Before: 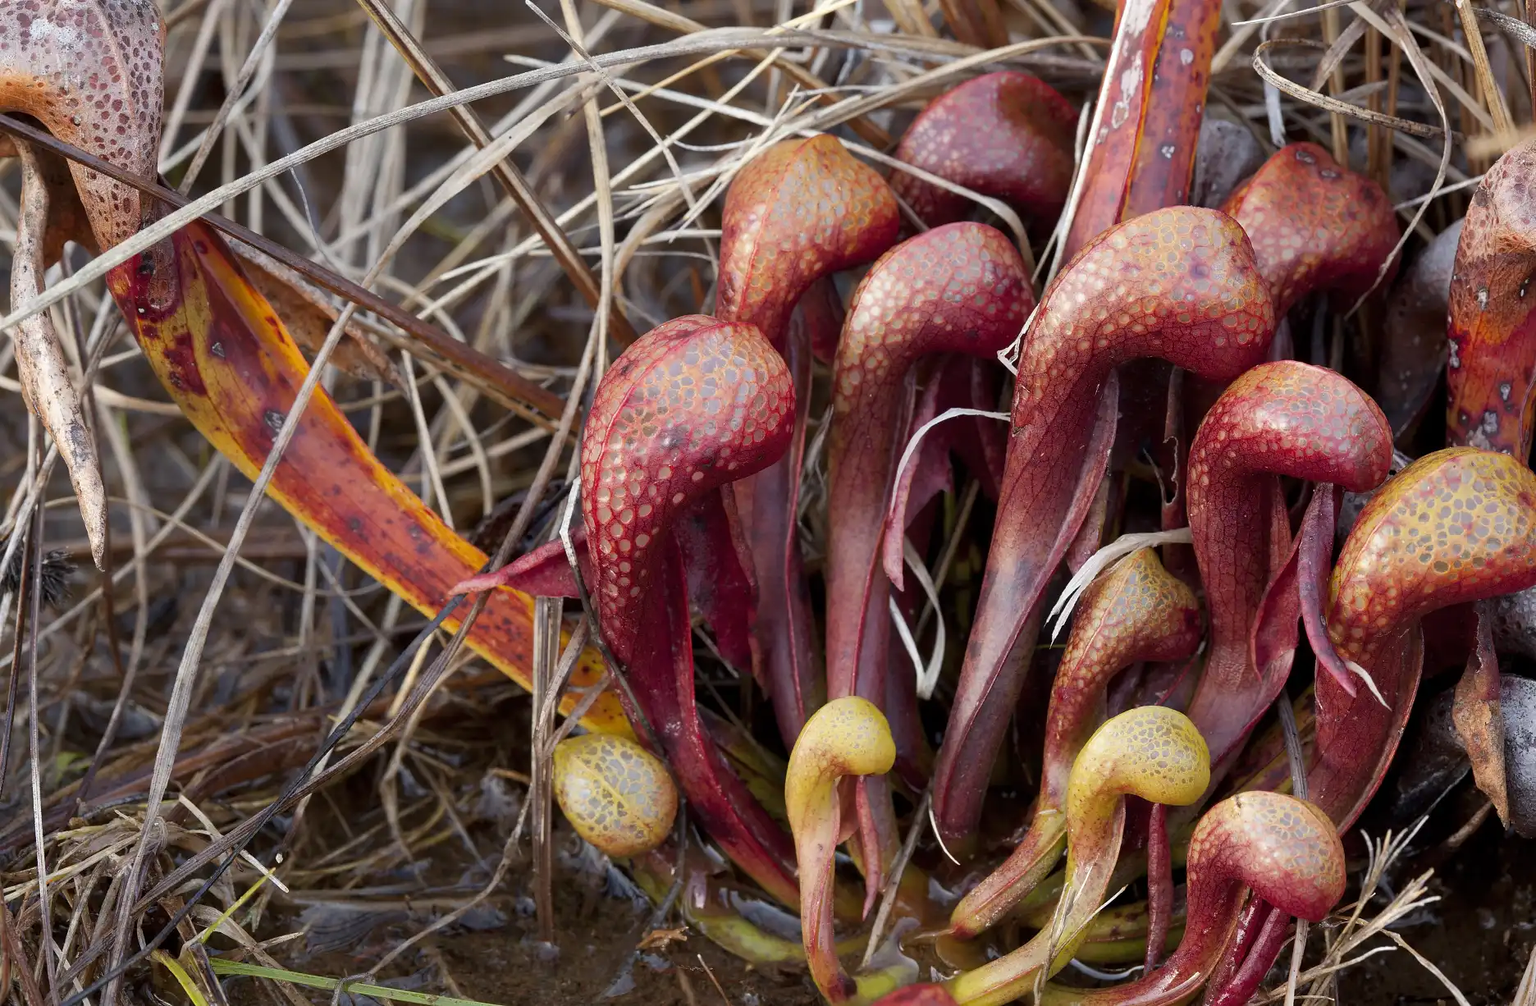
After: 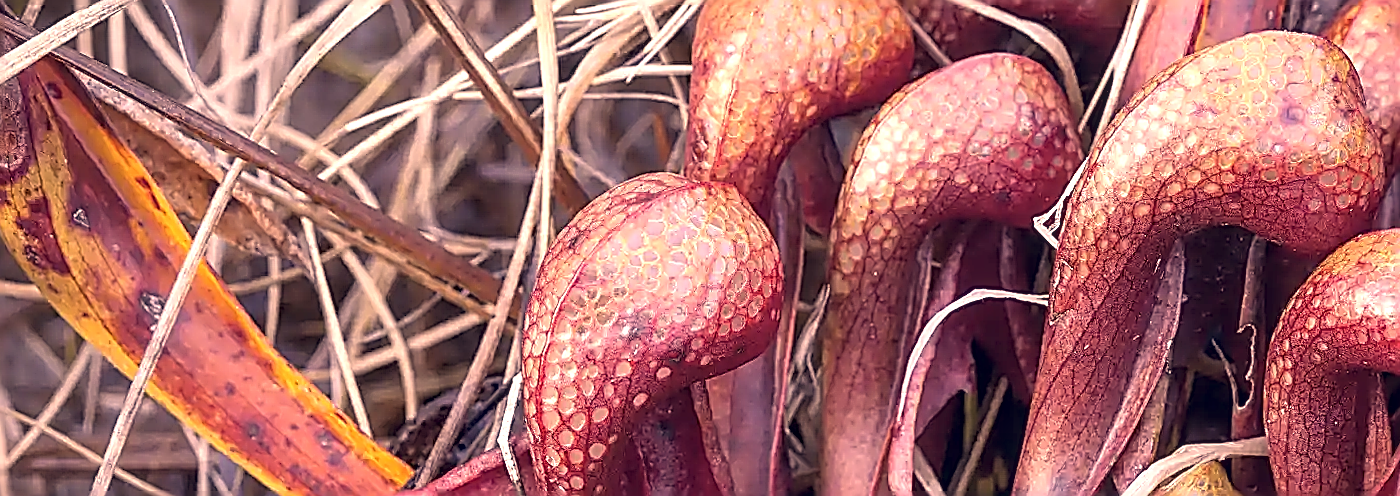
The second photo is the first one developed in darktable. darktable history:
local contrast: on, module defaults
crop: left 7.036%, top 18.398%, right 14.379%, bottom 40.043%
color correction: highlights a* 19.59, highlights b* 27.49, shadows a* 3.46, shadows b* -17.28, saturation 0.73
white balance: red 1.05, blue 1.072
rotate and perspective: rotation 0.074°, lens shift (vertical) 0.096, lens shift (horizontal) -0.041, crop left 0.043, crop right 0.952, crop top 0.024, crop bottom 0.979
contrast brightness saturation: contrast 0.03, brightness 0.06, saturation 0.13
exposure: black level correction 0, exposure 0.7 EV, compensate exposure bias true, compensate highlight preservation false
sharpen: amount 2
